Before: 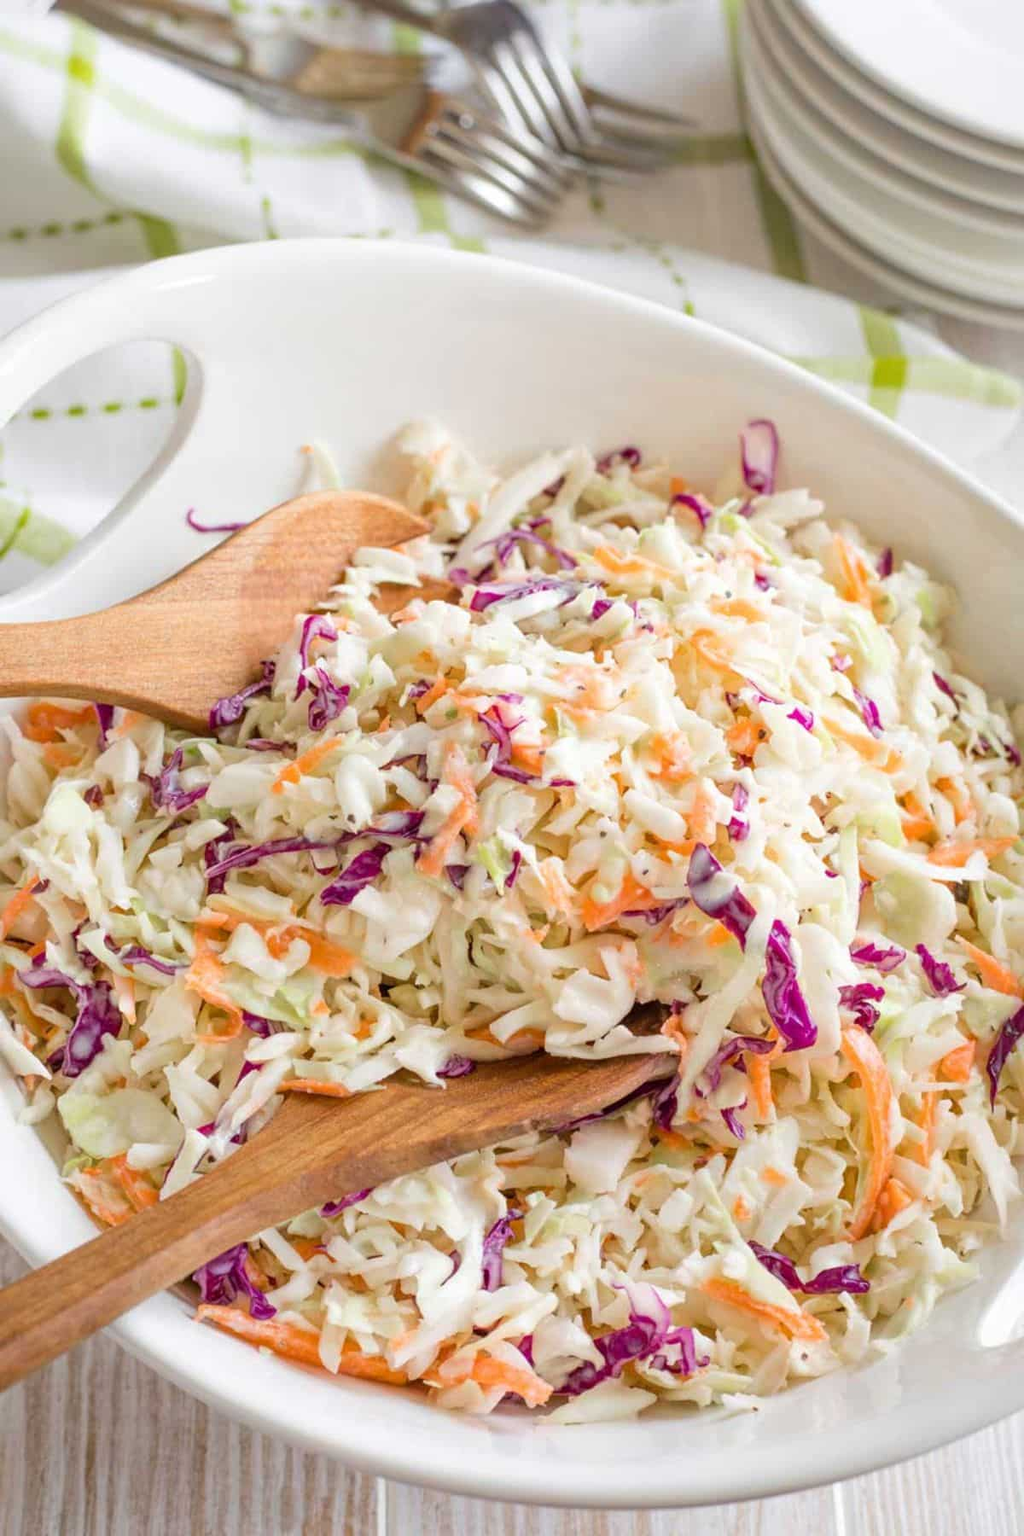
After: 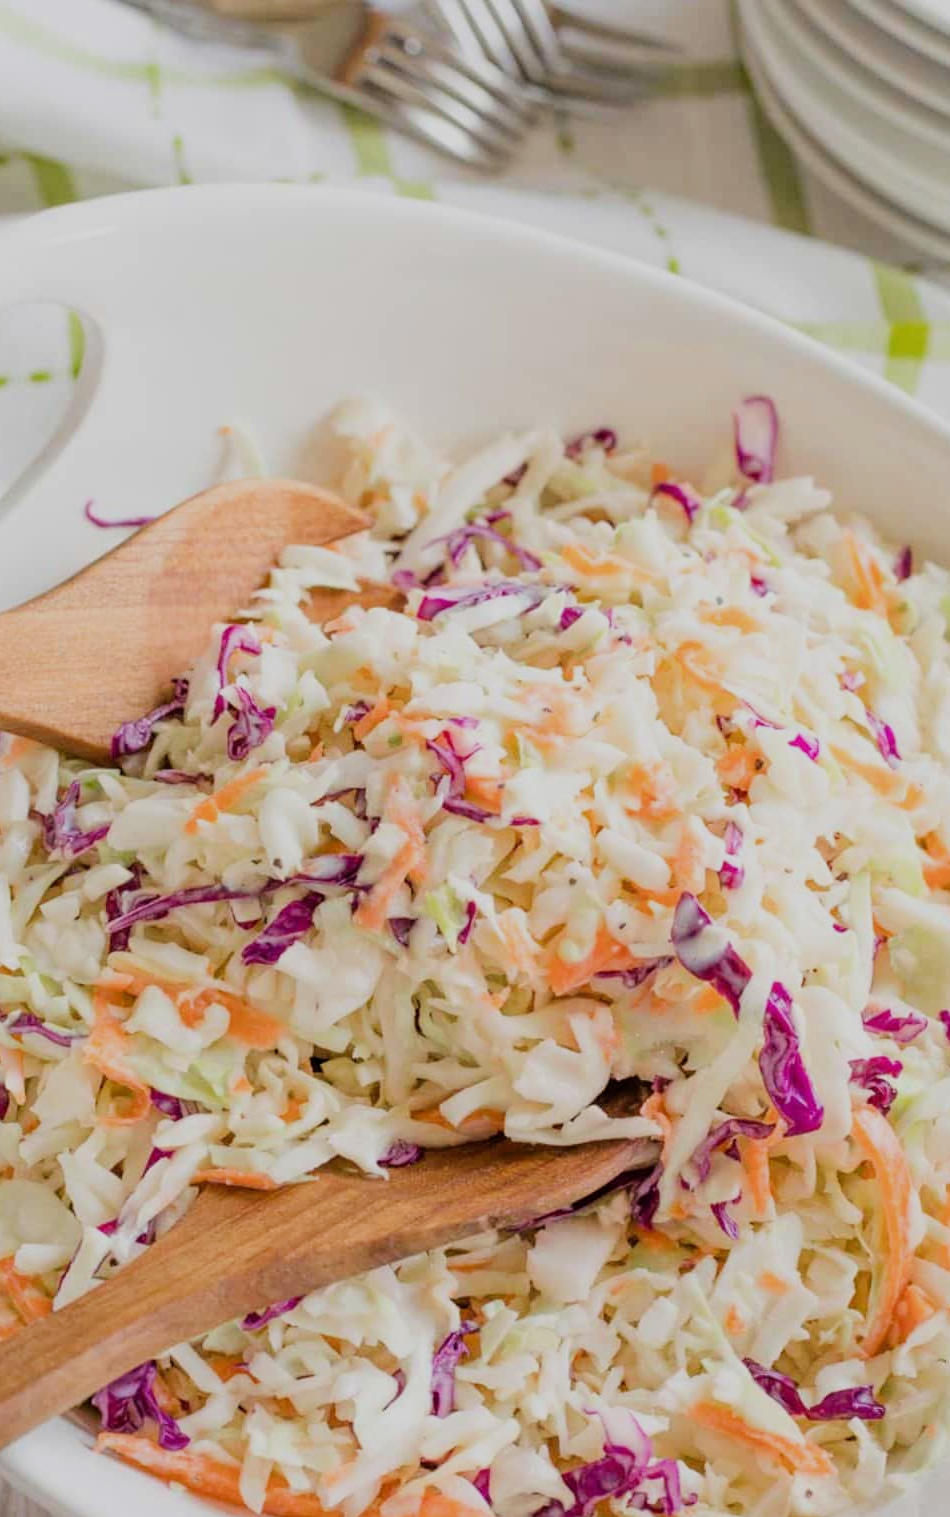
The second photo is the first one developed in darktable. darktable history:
crop: left 11.225%, top 5.381%, right 9.565%, bottom 10.314%
filmic rgb: black relative exposure -7.65 EV, white relative exposure 4.56 EV, hardness 3.61
